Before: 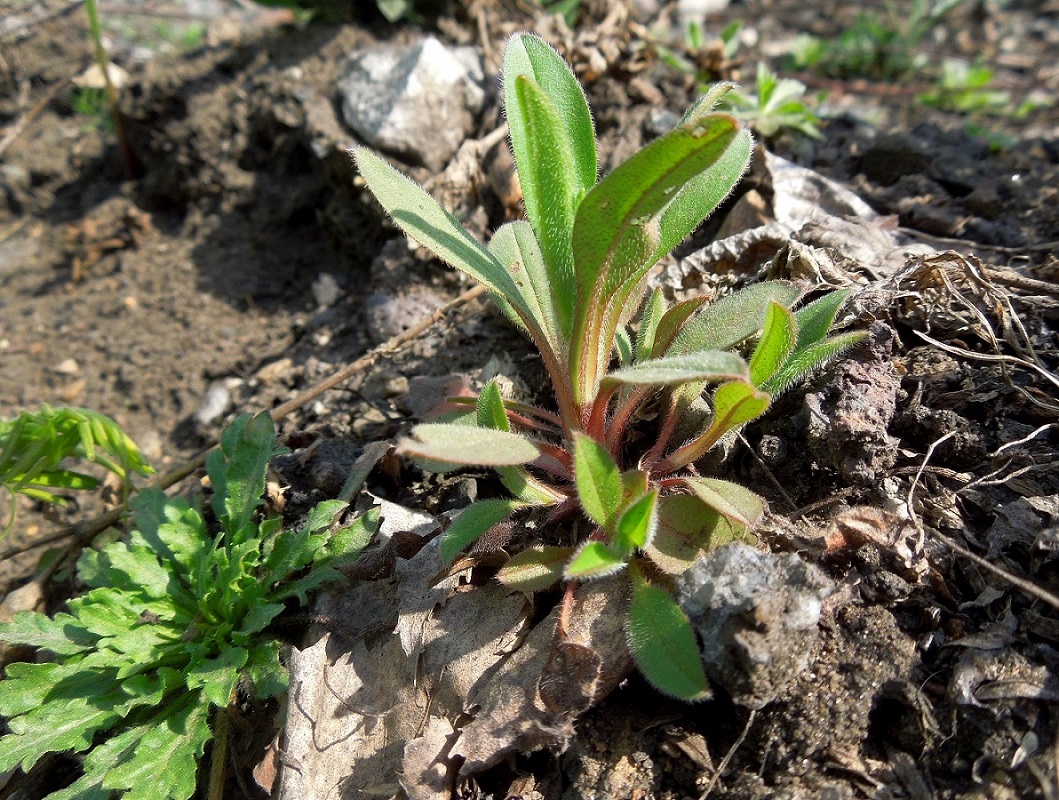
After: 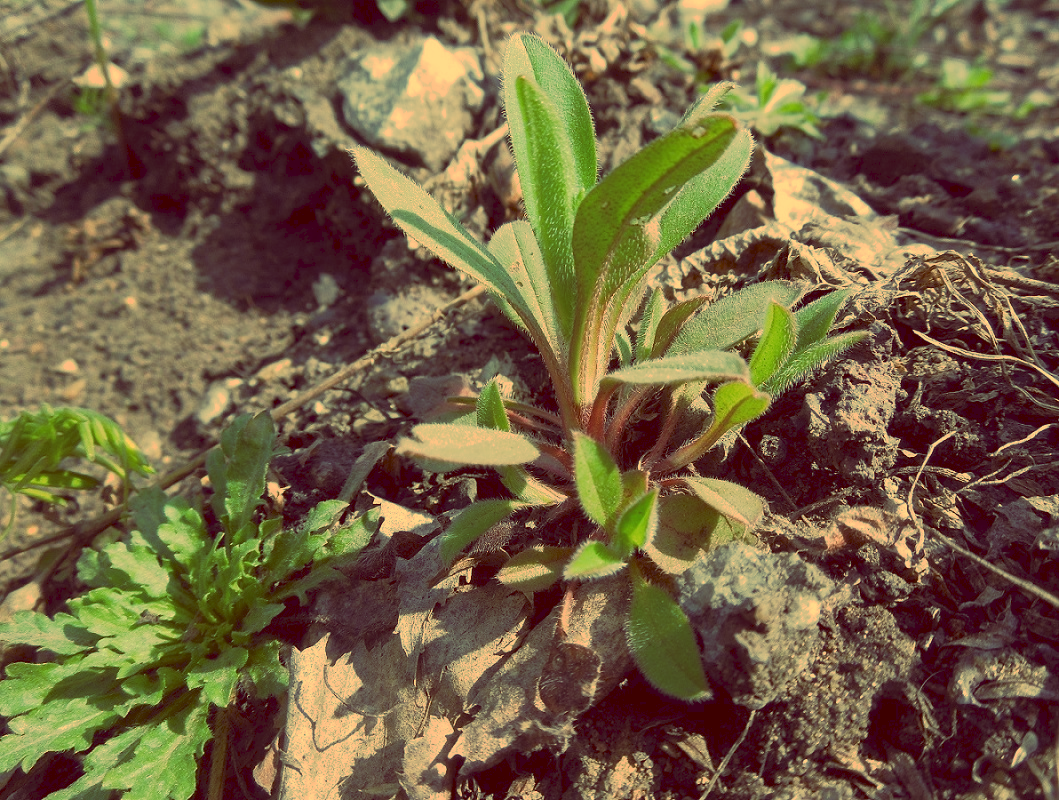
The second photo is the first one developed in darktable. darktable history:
tone curve: curves: ch0 [(0, 0) (0.003, 0.08) (0.011, 0.088) (0.025, 0.104) (0.044, 0.122) (0.069, 0.141) (0.1, 0.161) (0.136, 0.181) (0.177, 0.209) (0.224, 0.246) (0.277, 0.293) (0.335, 0.343) (0.399, 0.399) (0.468, 0.464) (0.543, 0.54) (0.623, 0.616) (0.709, 0.694) (0.801, 0.757) (0.898, 0.821) (1, 1)], preserve colors none
color look up table: target L [95.89, 95.69, 84.35, 82.19, 78.05, 77.74, 75.71, 74.8, 68.22, 67.8, 58.08, 51.1, 35.39, 25.62, 4.434, 203.49, 92.23, 87.82, 75.85, 67.23, 56.99, 57.35, 55.02, 51.58, 26, 8.397, 95.71, 81.36, 77.9, 71.64, 69.22, 63.9, 63.09, 59.41, 43.64, 44.83, 40.08, 33.14, 32.52, 22.17, 10.18, 7.291, 82.74, 71.99, 68.33, 57.06, 51.61, 40.53, 35.04], target a [18.64, 15.25, -30.49, -35.03, -72.1, -22.78, -58.61, -16.69, -11.63, -49.45, -29.8, -39.44, -0.968, -9.278, 28.82, 0, 26.24, 19.79, 46.37, 11.95, -0.175, 25.25, 86.19, 46.35, 56.41, 42.21, 21.28, 41.91, 3.304, 30.93, -5.201, -6.79, 62, 85.79, -3.571, 73, 40.15, 64.45, 23.88, 18.83, 52.35, 42.68, -53.4, -54.22, -40.08, -36.73, -24.41, -8.784, -0.711], target b [58.14, 103.84, 72.71, 47.86, 56.12, 32.45, 31.18, 78.96, 46.22, 70.12, 56.04, 49.12, 53.64, 27.54, 7.418, -0.002, 69.45, 50.61, 45.18, 67.64, 25.18, 19.39, 25.86, 72.05, 31.04, 13.74, 54.28, 36.82, 31.07, 20.47, 16.33, 18.6, 20.59, 5.198, -23.59, -6.509, -7.613, -33.54, -29.37, -27.77, -60.43, -28.89, 33.33, 19.56, 12.01, 11.96, -3.921, -20.36, 2.621], num patches 49
